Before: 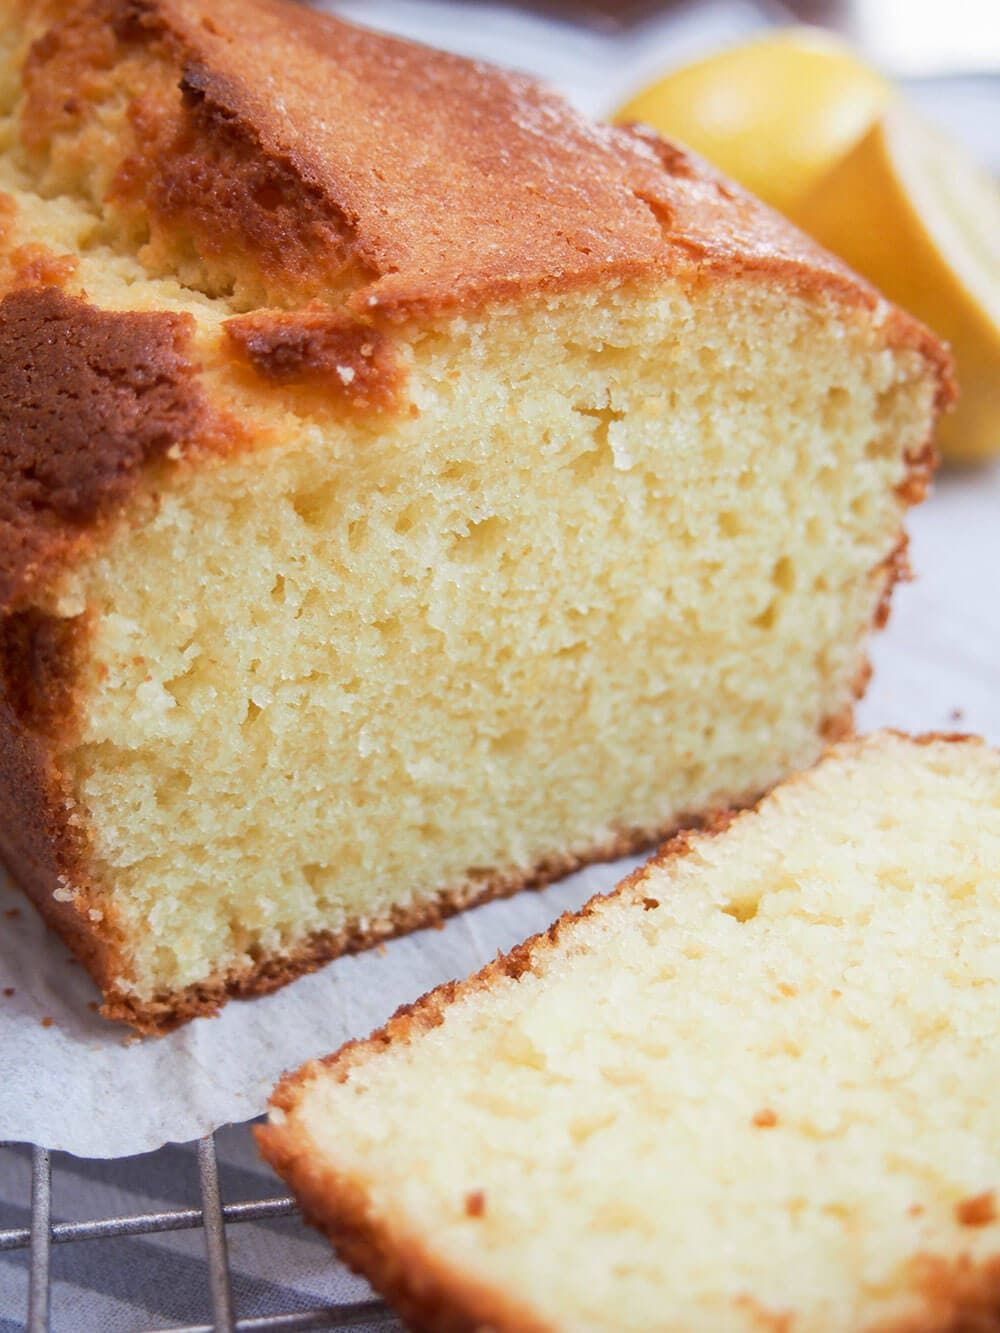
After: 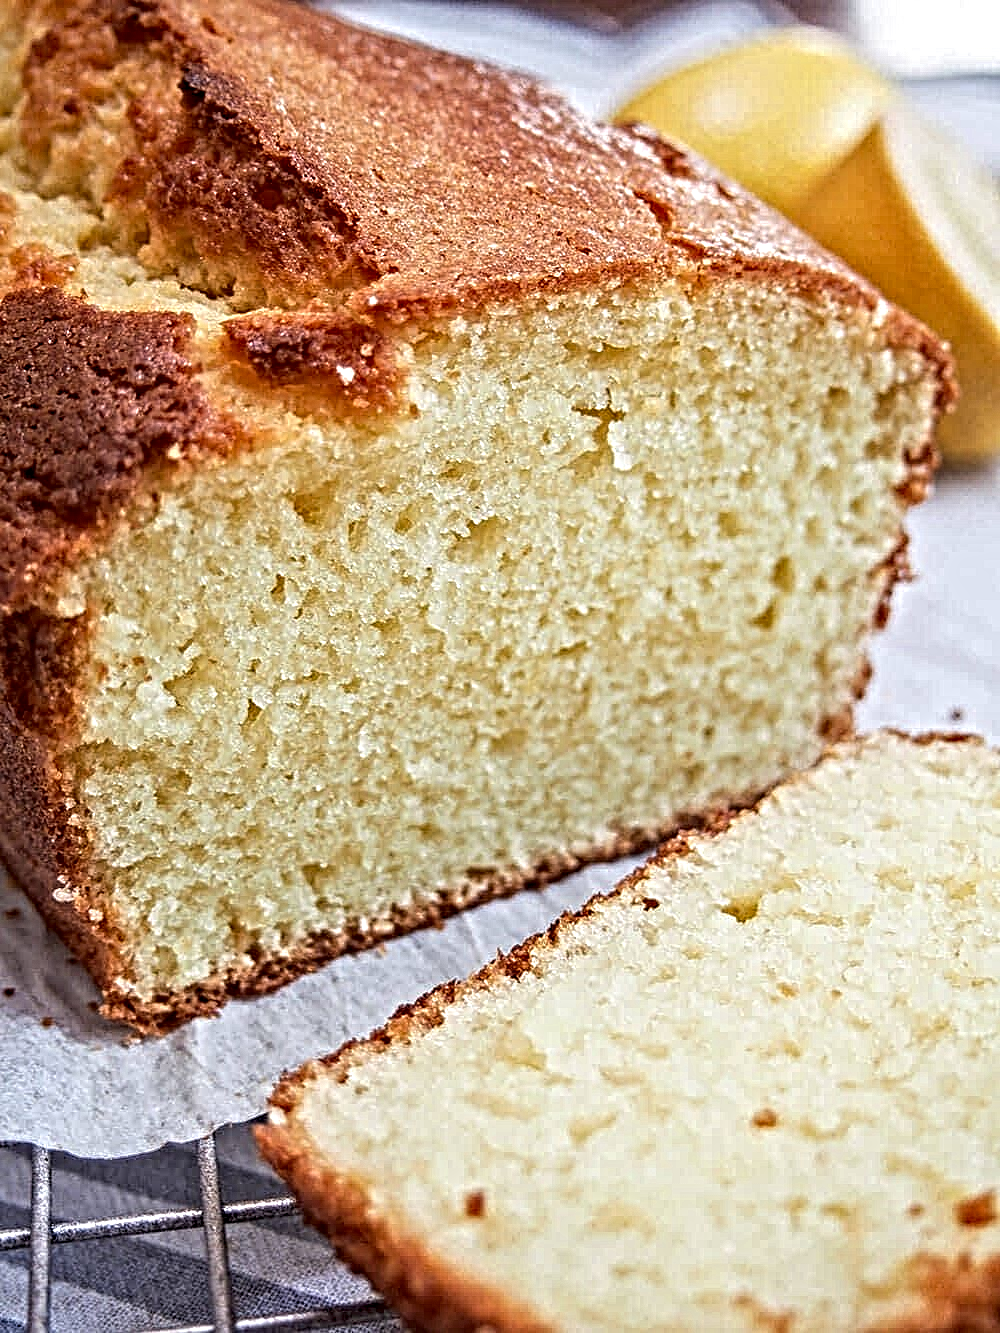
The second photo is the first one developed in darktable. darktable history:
contrast equalizer: octaves 7, y [[0.406, 0.494, 0.589, 0.753, 0.877, 0.999], [0.5 ×6], [0.5 ×6], [0 ×6], [0 ×6]]
local contrast: detail 130%
